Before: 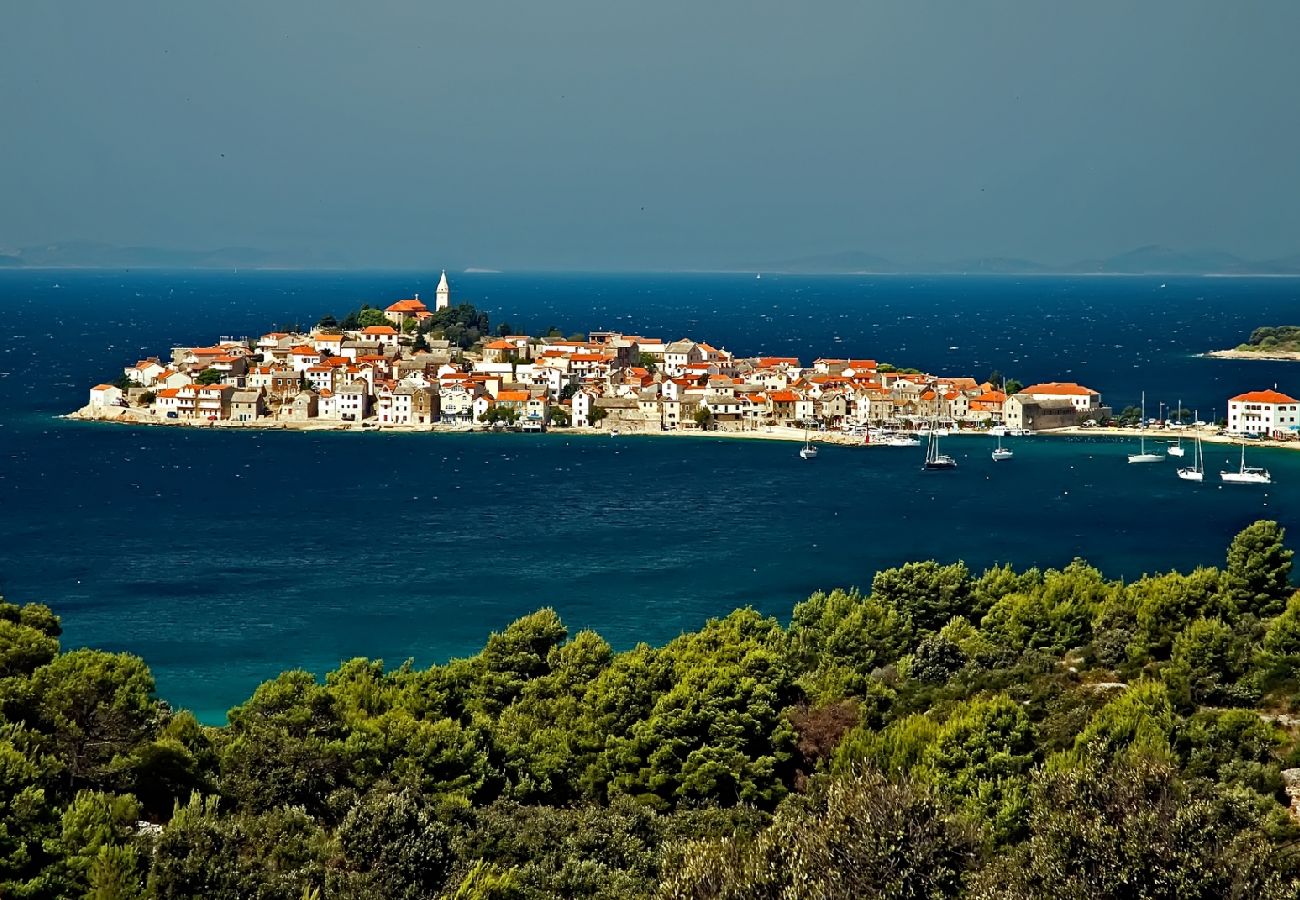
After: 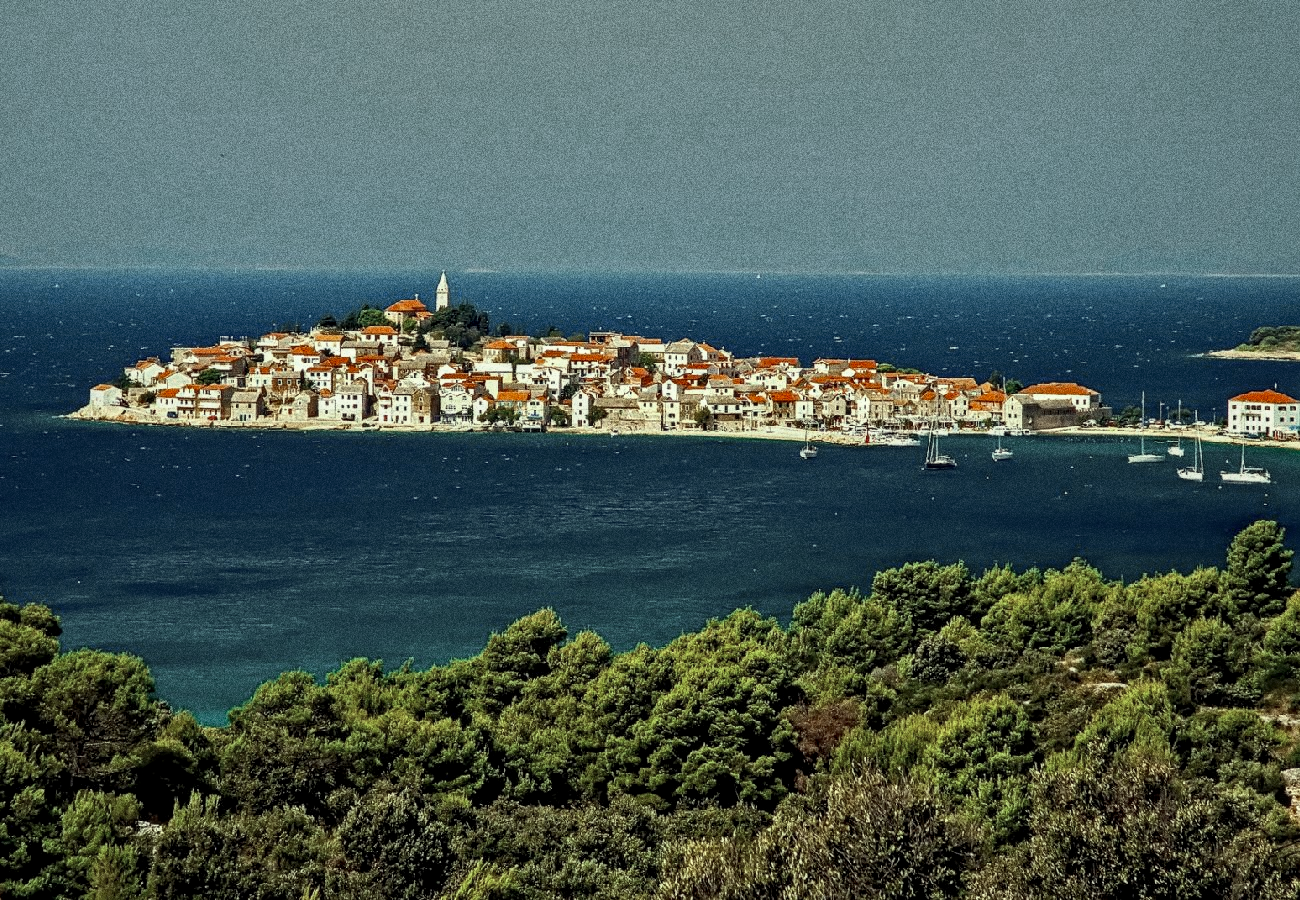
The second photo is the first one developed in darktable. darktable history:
color correction: highlights a* -5.94, highlights b* 11.19
grain: coarseness 10.62 ISO, strength 55.56%
color zones: curves: ch0 [(0, 0.5) (0.125, 0.4) (0.25, 0.5) (0.375, 0.4) (0.5, 0.4) (0.625, 0.6) (0.75, 0.6) (0.875, 0.5)]; ch1 [(0, 0.35) (0.125, 0.45) (0.25, 0.35) (0.375, 0.35) (0.5, 0.35) (0.625, 0.35) (0.75, 0.45) (0.875, 0.35)]; ch2 [(0, 0.6) (0.125, 0.5) (0.25, 0.5) (0.375, 0.6) (0.5, 0.6) (0.625, 0.5) (0.75, 0.5) (0.875, 0.5)]
local contrast: detail 130%
